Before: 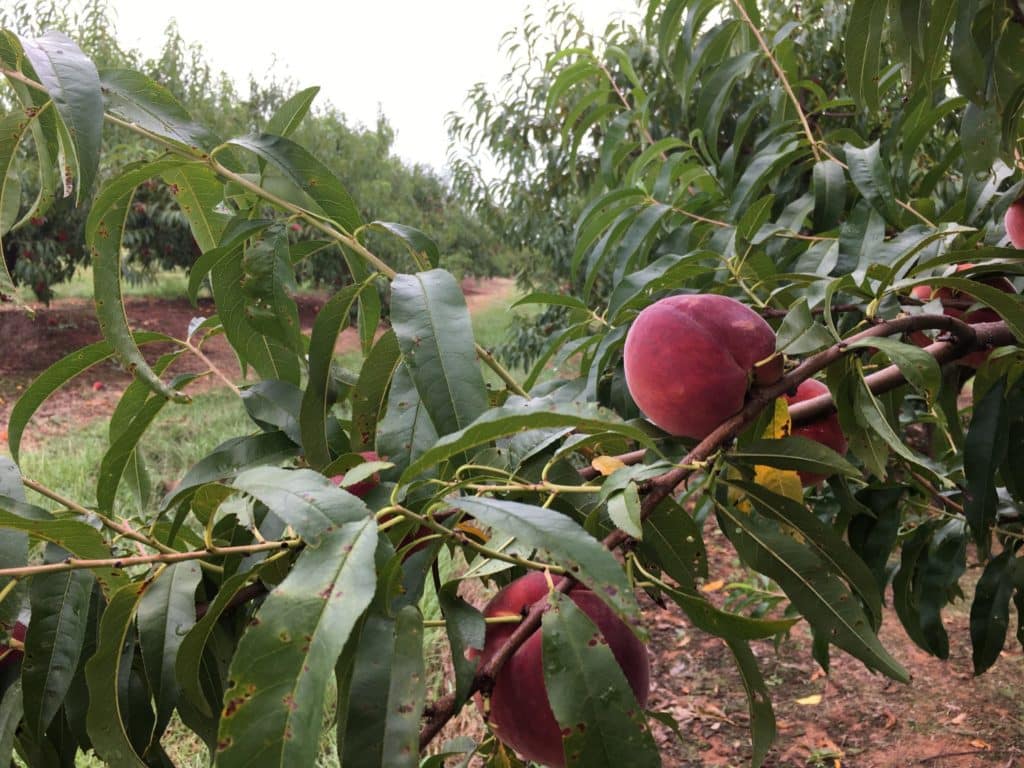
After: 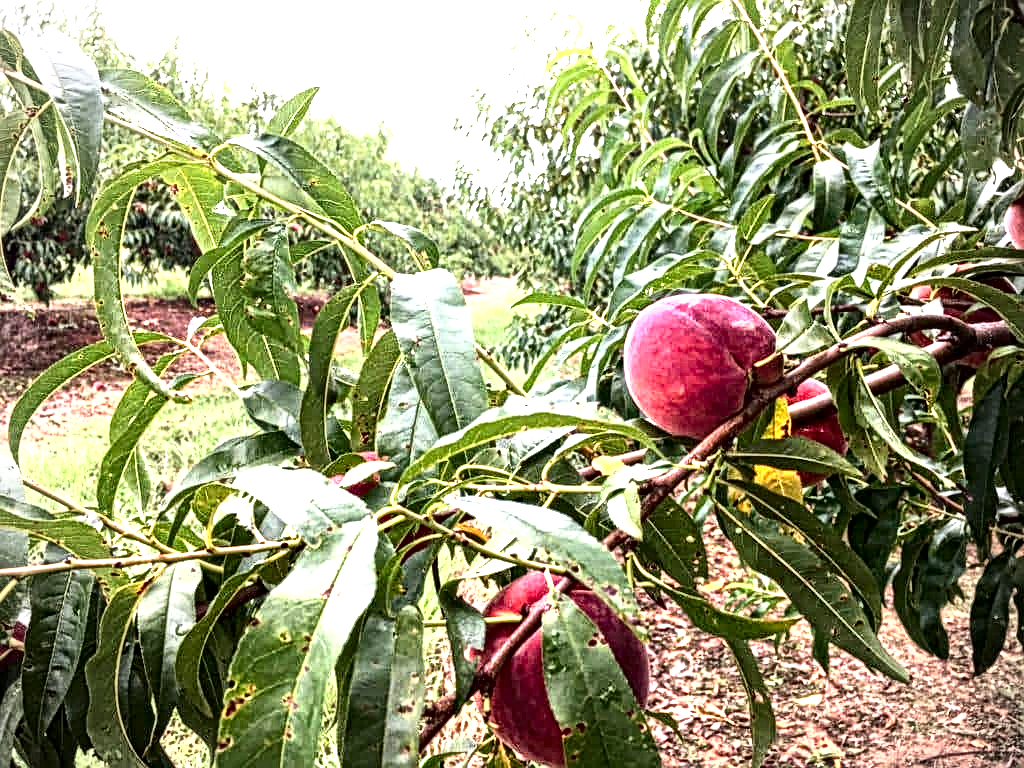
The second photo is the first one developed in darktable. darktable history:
exposure: black level correction 0.001, exposure 1.719 EV, compensate exposure bias true, compensate highlight preservation false
local contrast: mode bilateral grid, contrast 20, coarseness 3, detail 300%, midtone range 0.2
contrast brightness saturation: contrast 0.2, brightness -0.11, saturation 0.1
vignetting: on, module defaults
